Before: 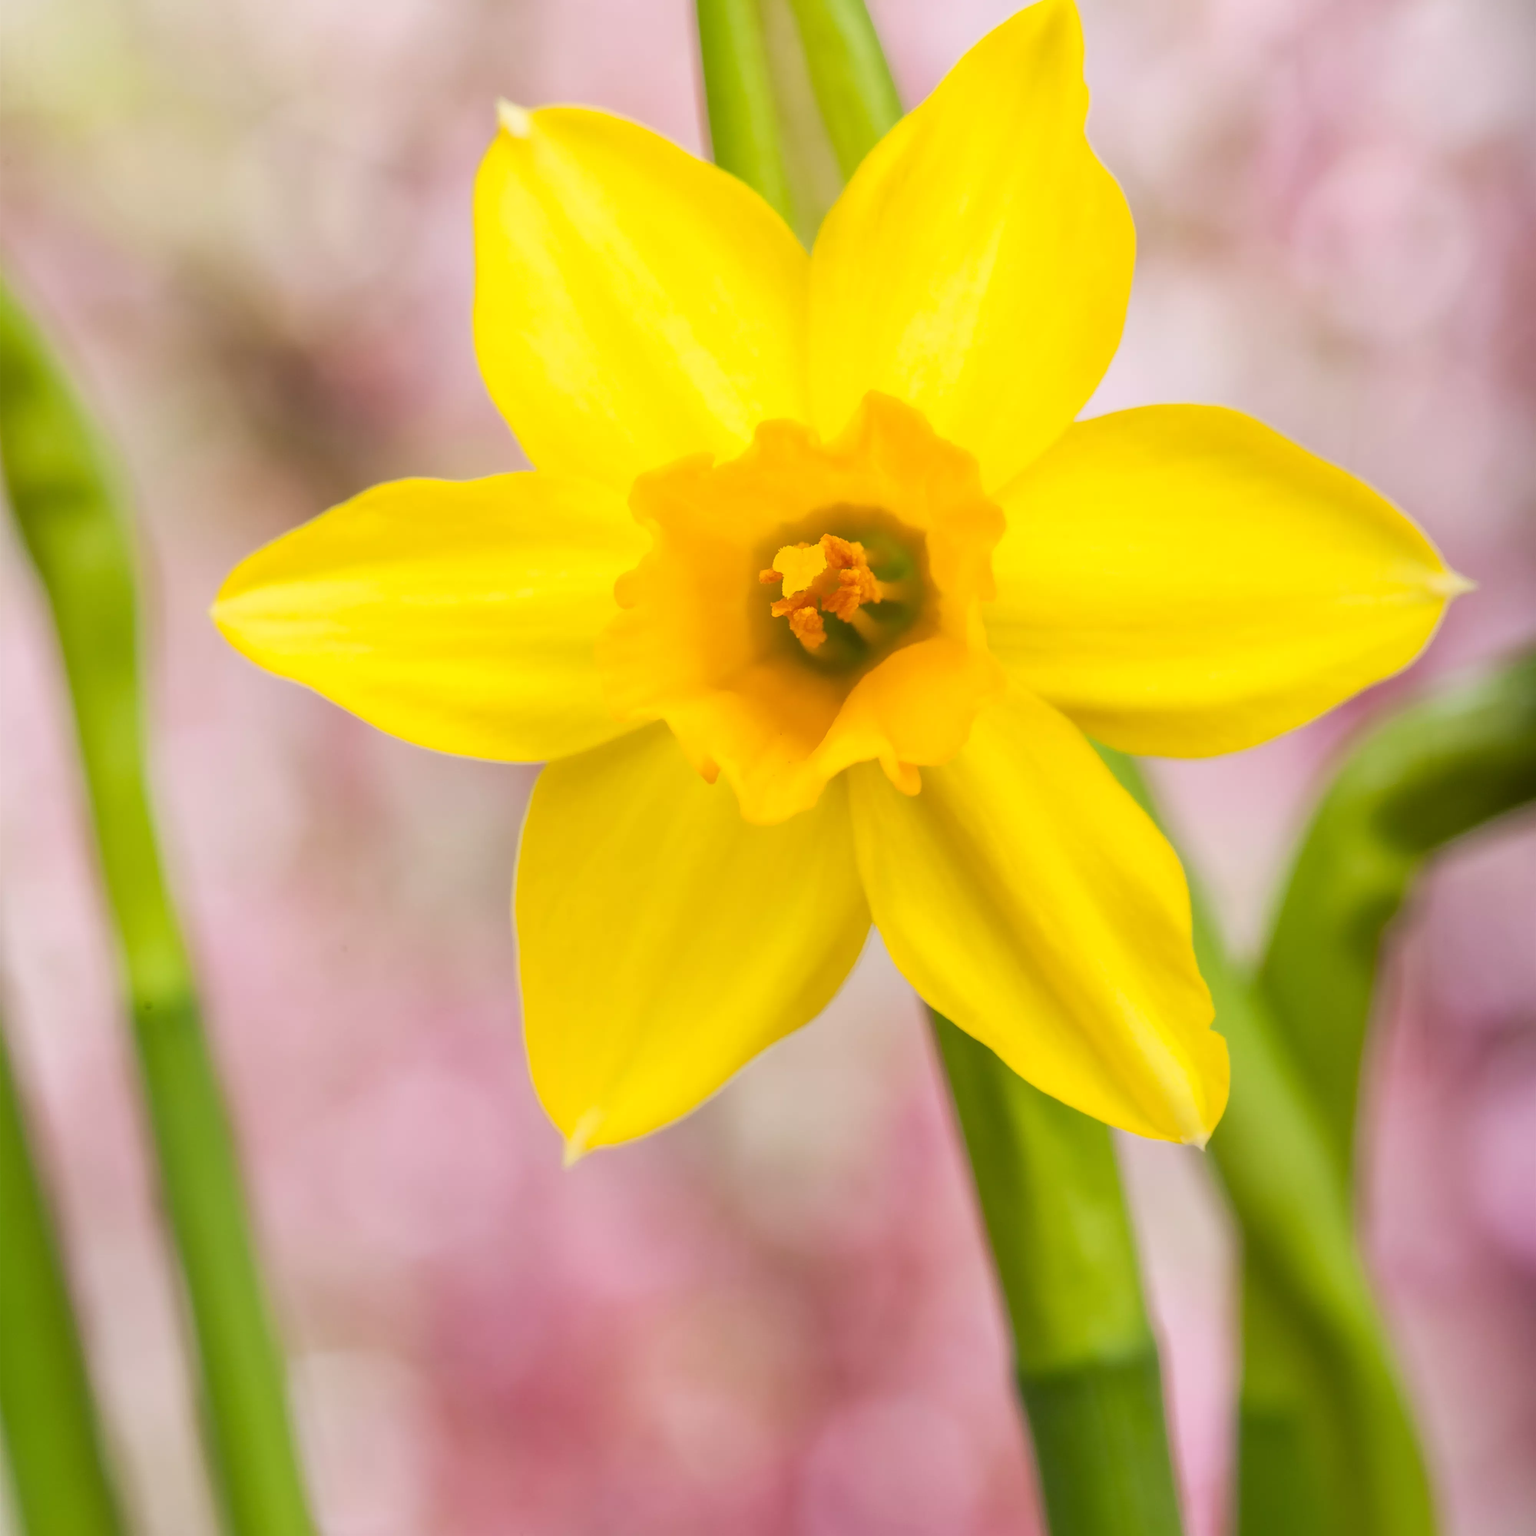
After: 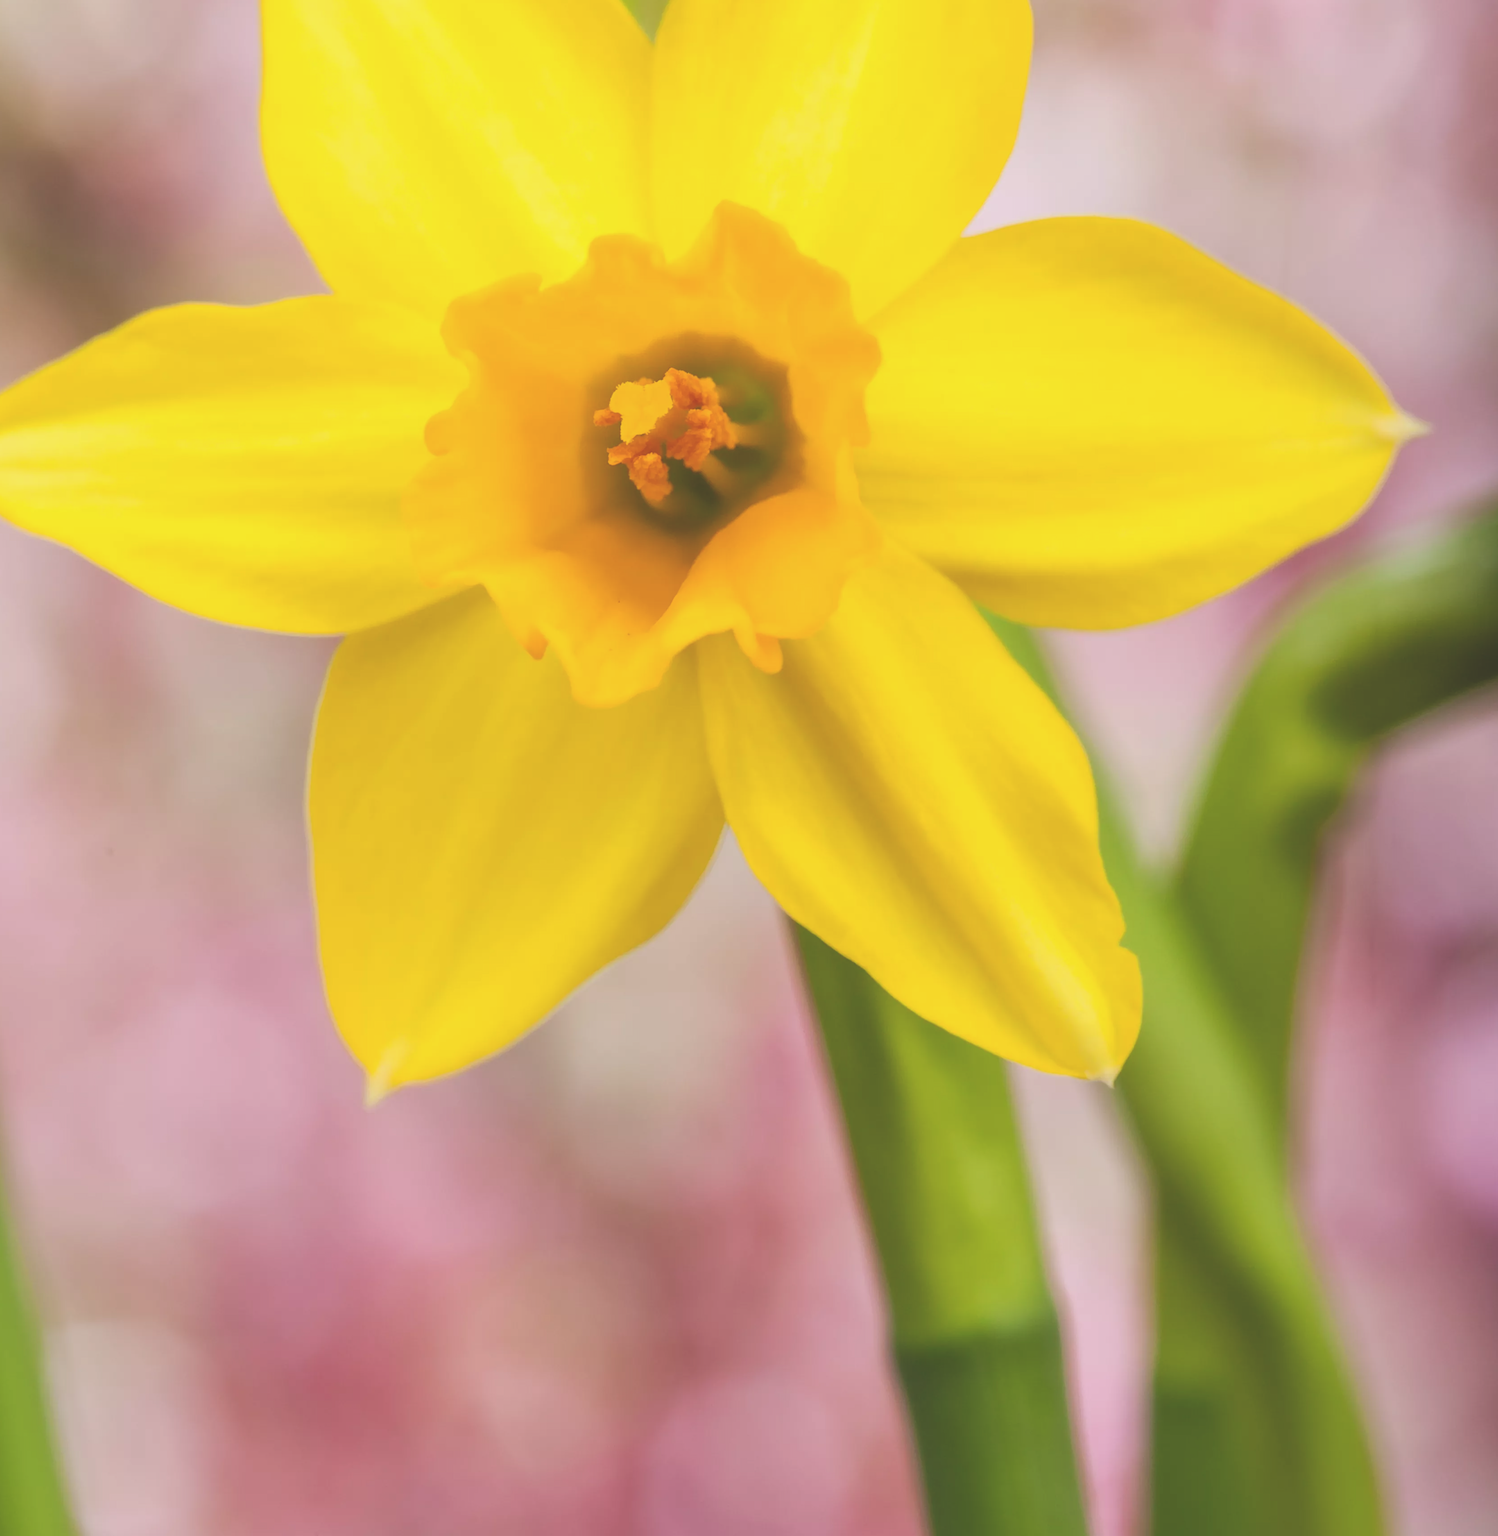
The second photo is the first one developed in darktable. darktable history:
crop: left 16.315%, top 14.246%
exposure: black level correction -0.025, exposure -0.117 EV, compensate highlight preservation false
